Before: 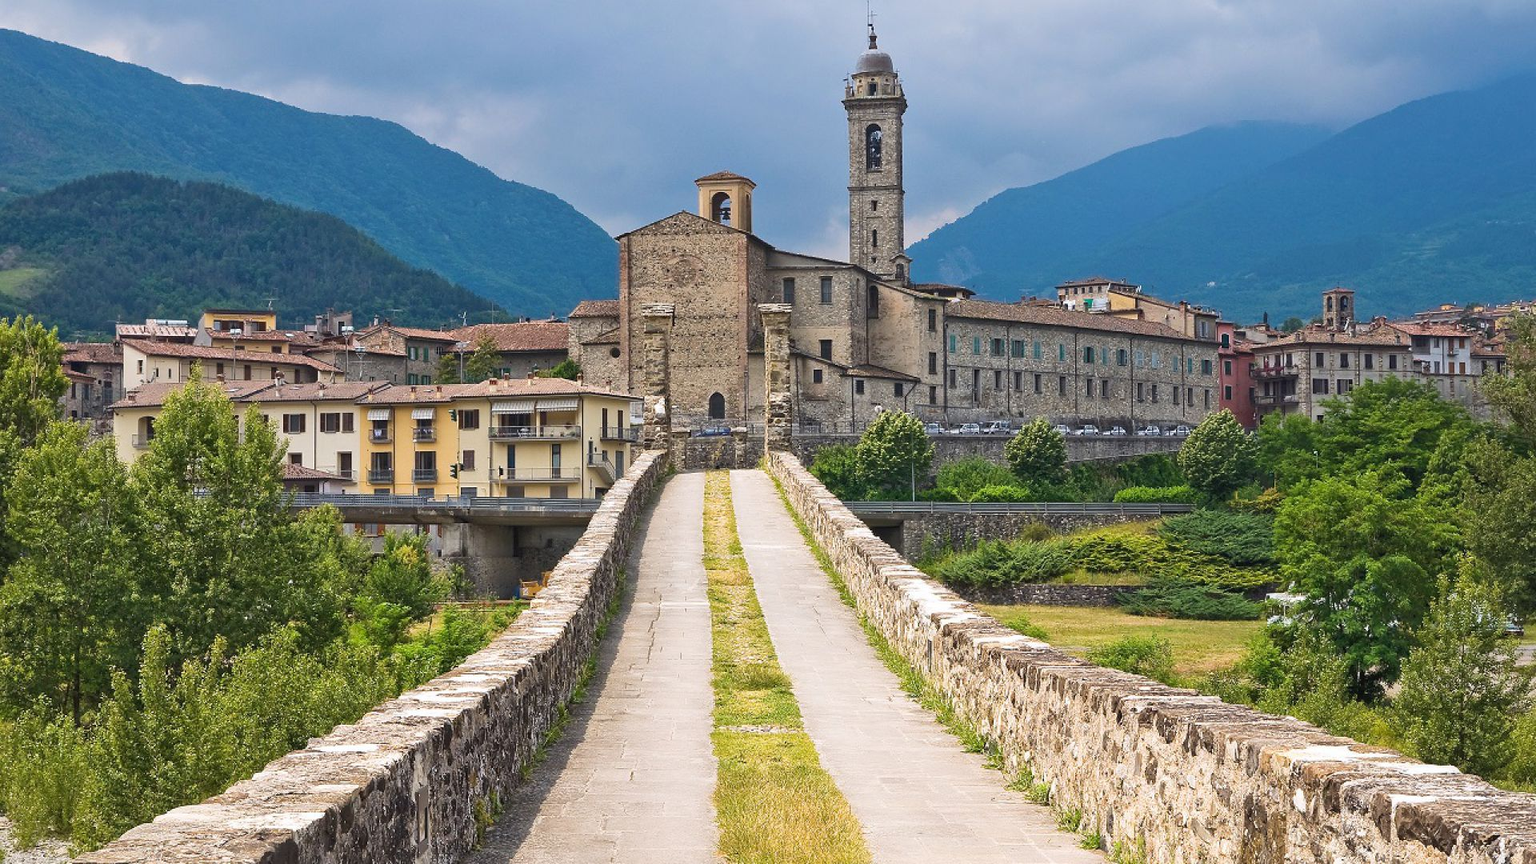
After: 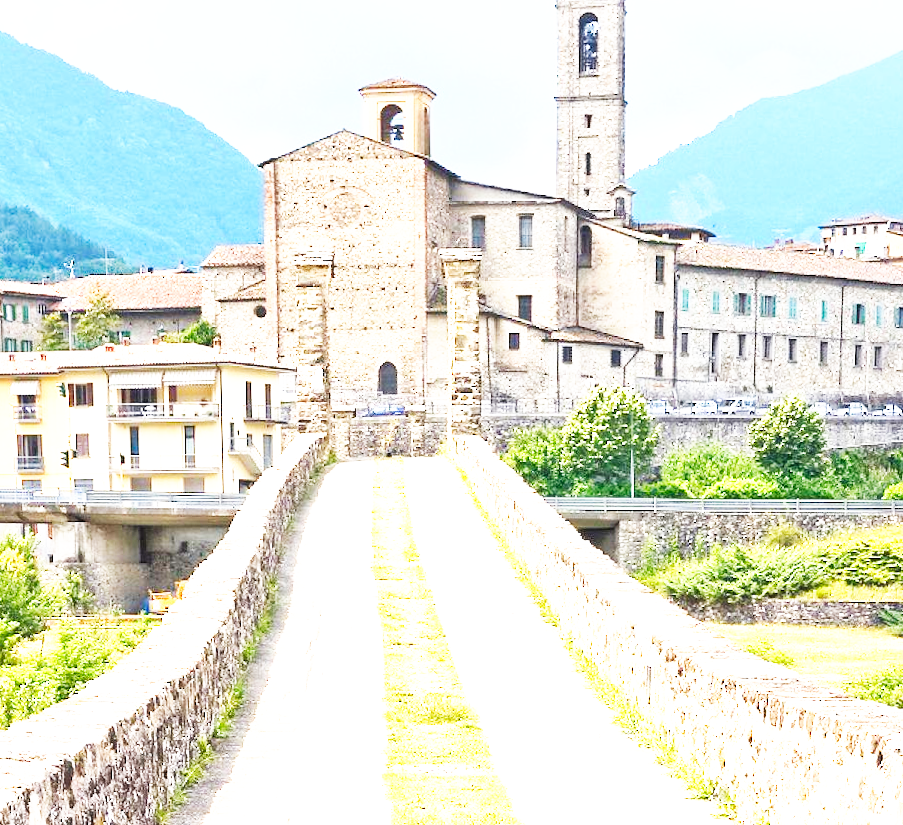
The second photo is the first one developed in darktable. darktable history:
crop and rotate: angle 0.02°, left 24.353%, top 13.219%, right 26.156%, bottom 8.224%
base curve: curves: ch0 [(0, 0) (0.007, 0.004) (0.027, 0.03) (0.046, 0.07) (0.207, 0.54) (0.442, 0.872) (0.673, 0.972) (1, 1)], preserve colors none
shadows and highlights: shadows 30.86, highlights 0, soften with gaussian
rotate and perspective: rotation 0.074°, lens shift (vertical) 0.096, lens shift (horizontal) -0.041, crop left 0.043, crop right 0.952, crop top 0.024, crop bottom 0.979
exposure: black level correction 0, exposure 1.388 EV, compensate exposure bias true, compensate highlight preservation false
